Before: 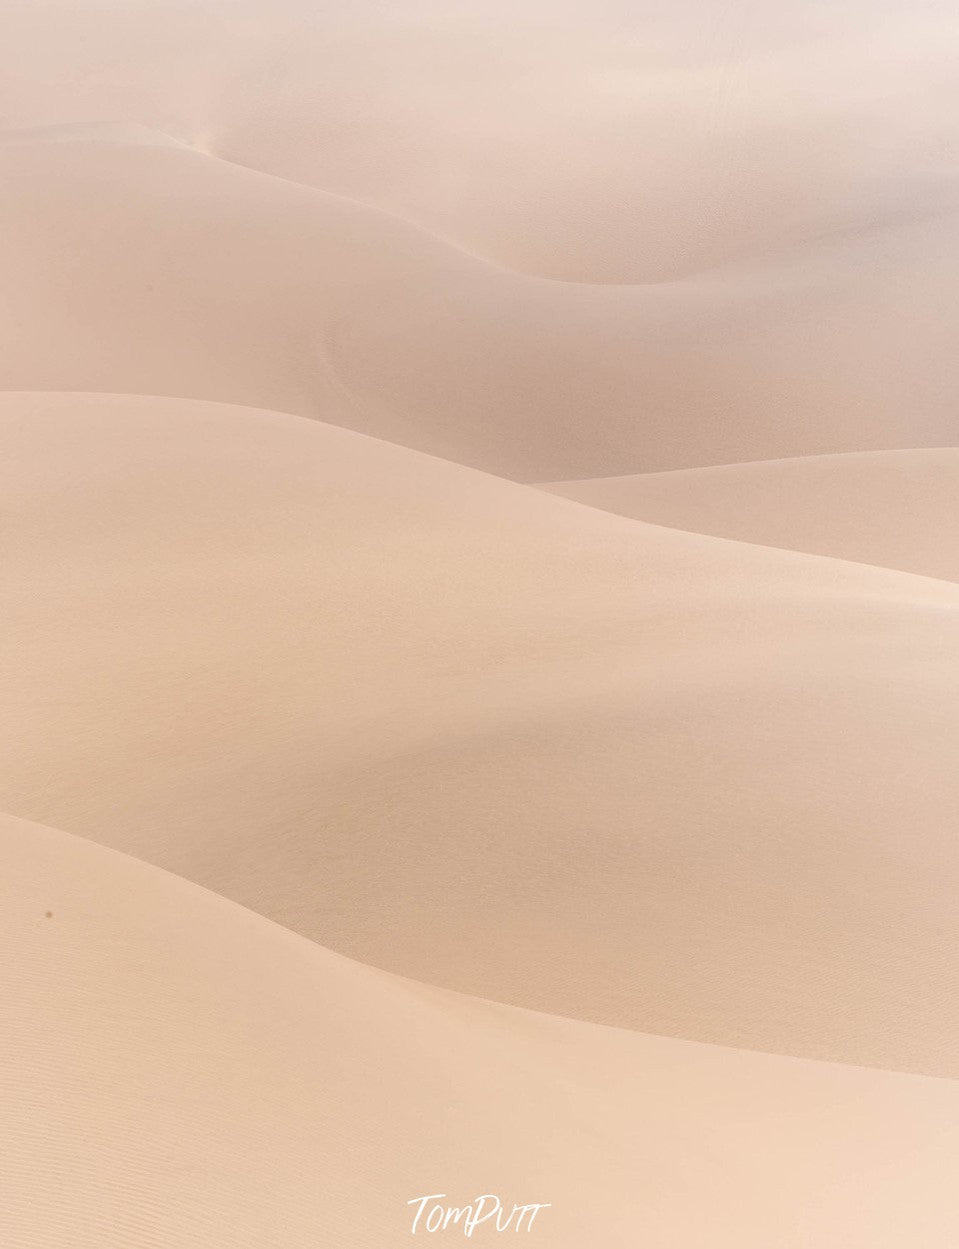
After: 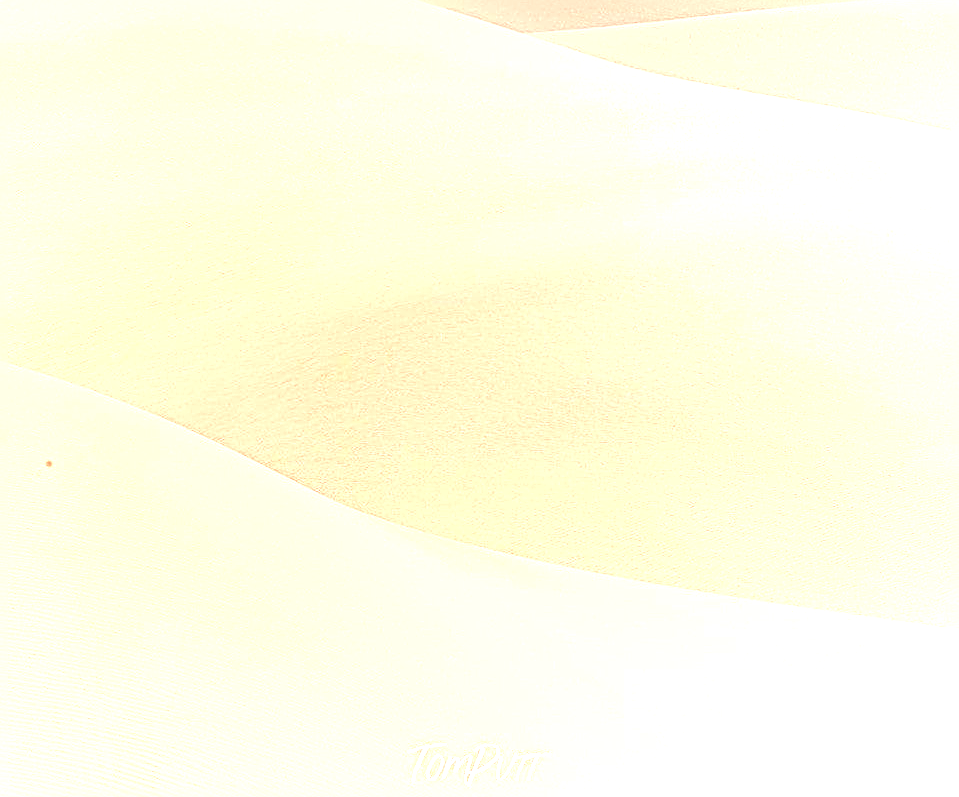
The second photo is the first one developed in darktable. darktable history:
exposure: black level correction 0, exposure 1.443 EV, compensate exposure bias true, compensate highlight preservation false
sharpen: radius 3.178, amount 1.714
tone curve: curves: ch0 [(0, 0.013) (0.175, 0.11) (0.337, 0.304) (0.498, 0.485) (0.78, 0.742) (0.993, 0.954)]; ch1 [(0, 0) (0.294, 0.184) (0.359, 0.34) (0.362, 0.35) (0.43, 0.41) (0.469, 0.463) (0.495, 0.502) (0.54, 0.563) (0.612, 0.641) (1, 1)]; ch2 [(0, 0) (0.44, 0.437) (0.495, 0.502) (0.524, 0.534) (0.557, 0.56) (0.634, 0.654) (0.728, 0.722) (1, 1)], color space Lab, independent channels, preserve colors none
crop and rotate: top 36.162%
color calibration: x 0.339, y 0.354, temperature 5211.08 K
